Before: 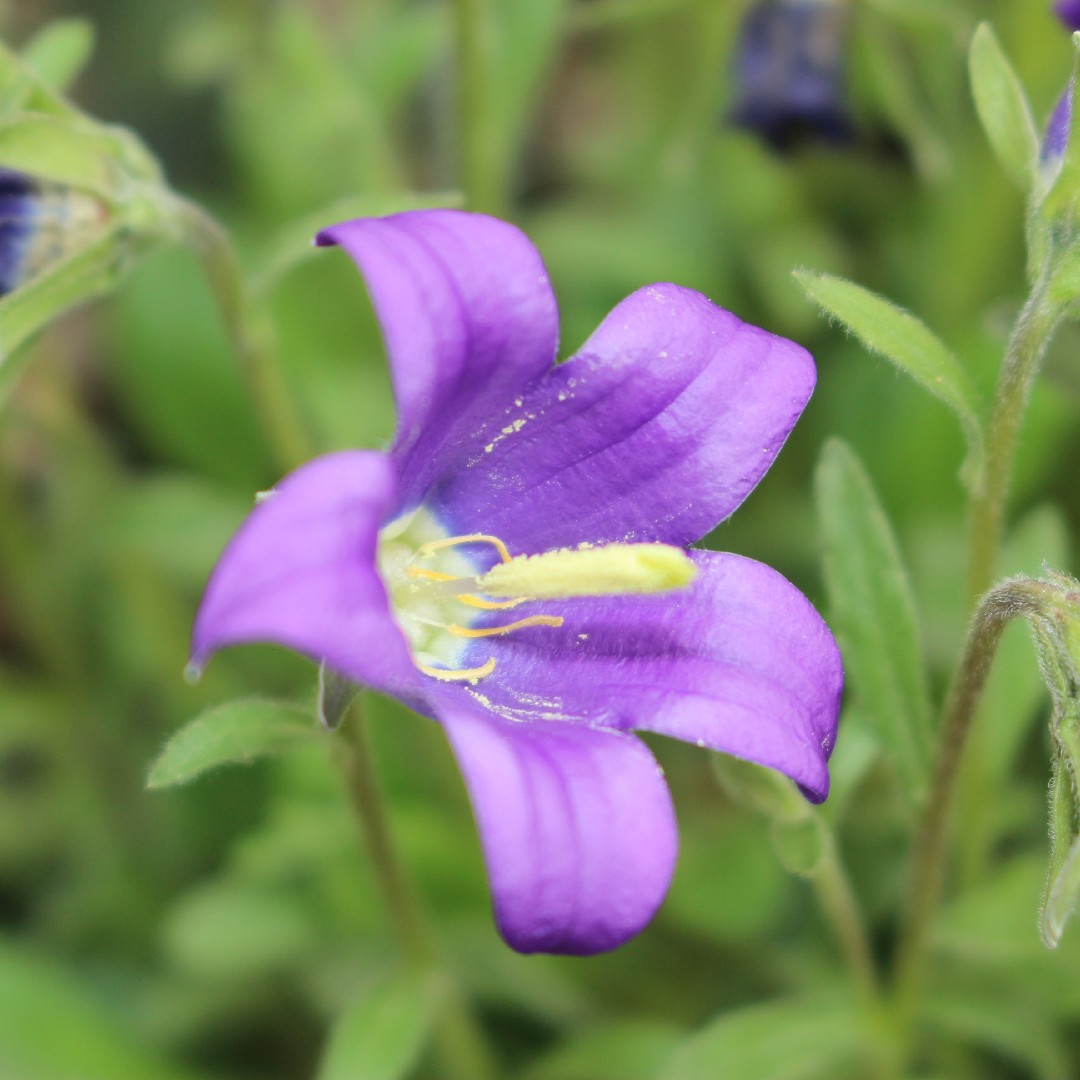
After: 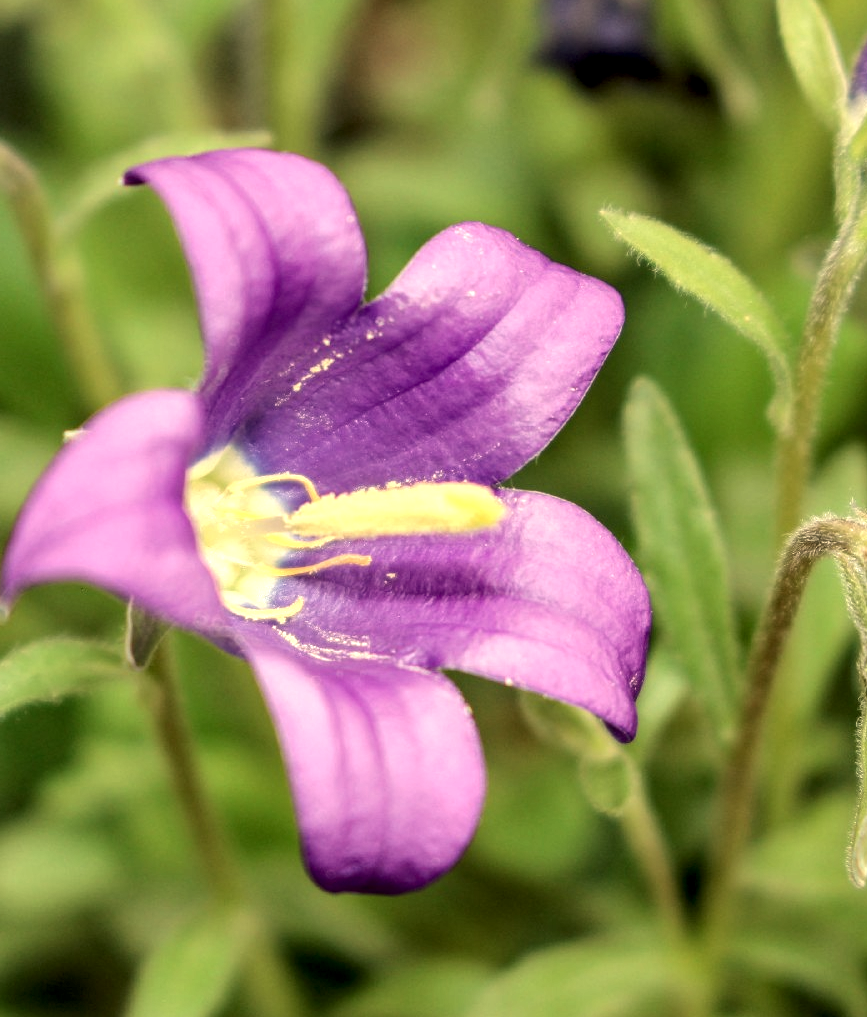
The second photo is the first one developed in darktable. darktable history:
local contrast: highlights 79%, shadows 56%, detail 175%, midtone range 0.428
crop and rotate: left 17.959%, top 5.771%, right 1.742%
white balance: red 1.123, blue 0.83
